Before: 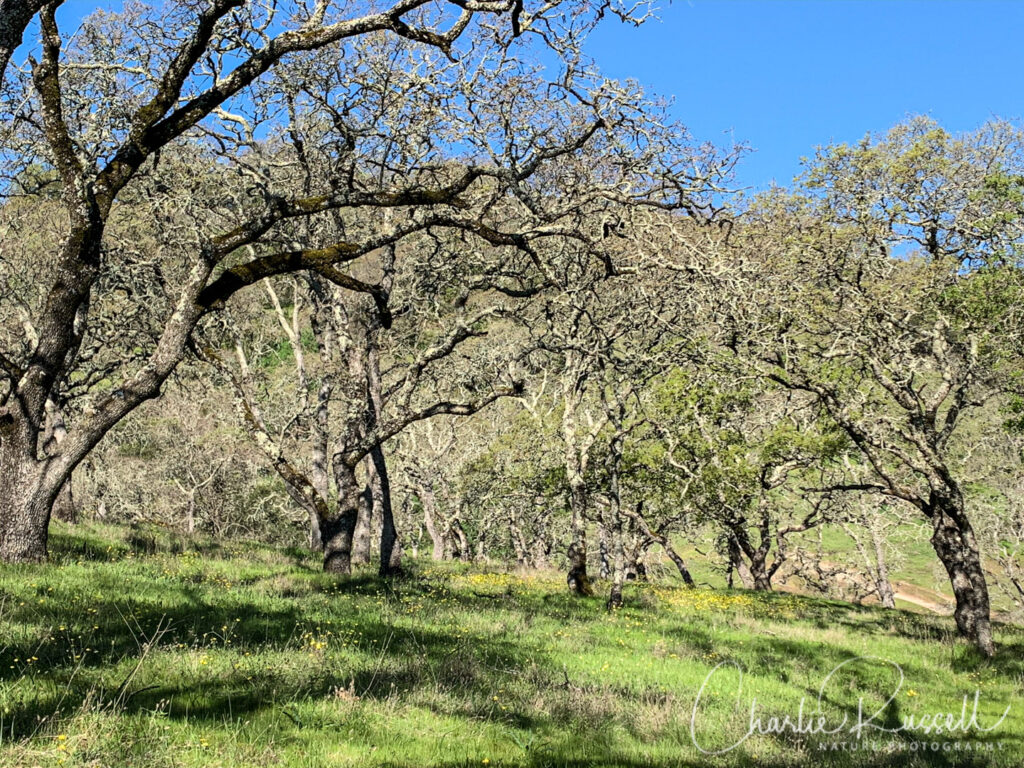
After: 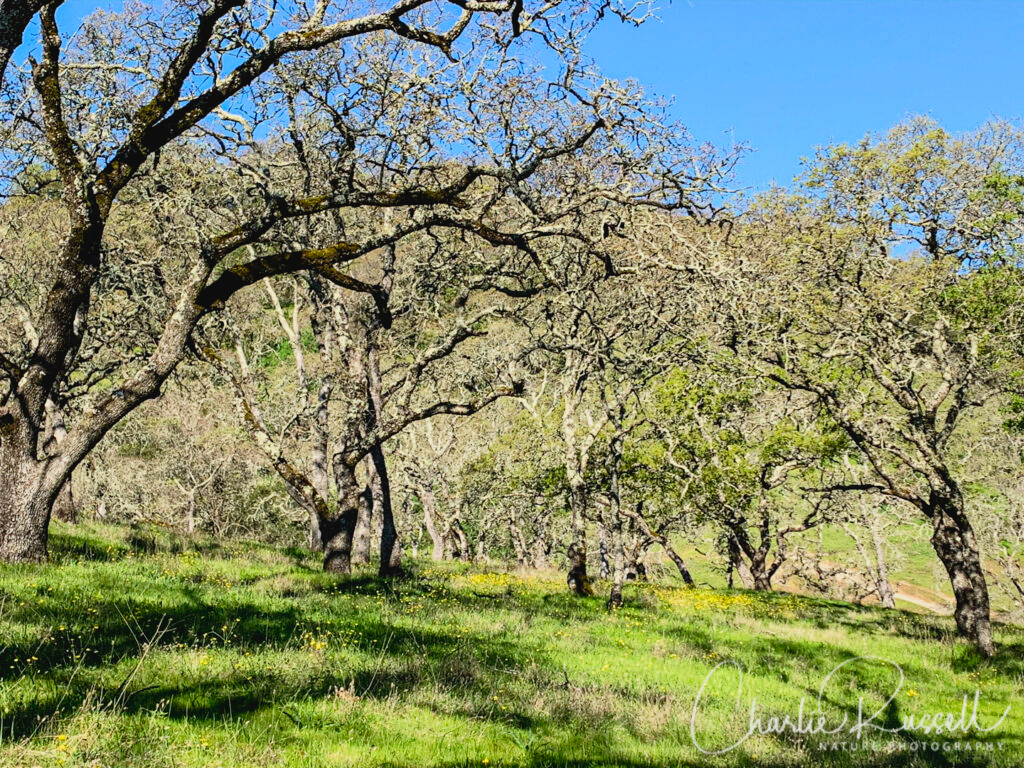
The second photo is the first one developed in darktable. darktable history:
lowpass: radius 0.1, contrast 0.85, saturation 1.1, unbound 0
tone curve: curves: ch0 [(0, 0) (0.003, 0.007) (0.011, 0.01) (0.025, 0.018) (0.044, 0.028) (0.069, 0.034) (0.1, 0.04) (0.136, 0.051) (0.177, 0.104) (0.224, 0.161) (0.277, 0.234) (0.335, 0.316) (0.399, 0.41) (0.468, 0.487) (0.543, 0.577) (0.623, 0.679) (0.709, 0.769) (0.801, 0.854) (0.898, 0.922) (1, 1)], preserve colors none
